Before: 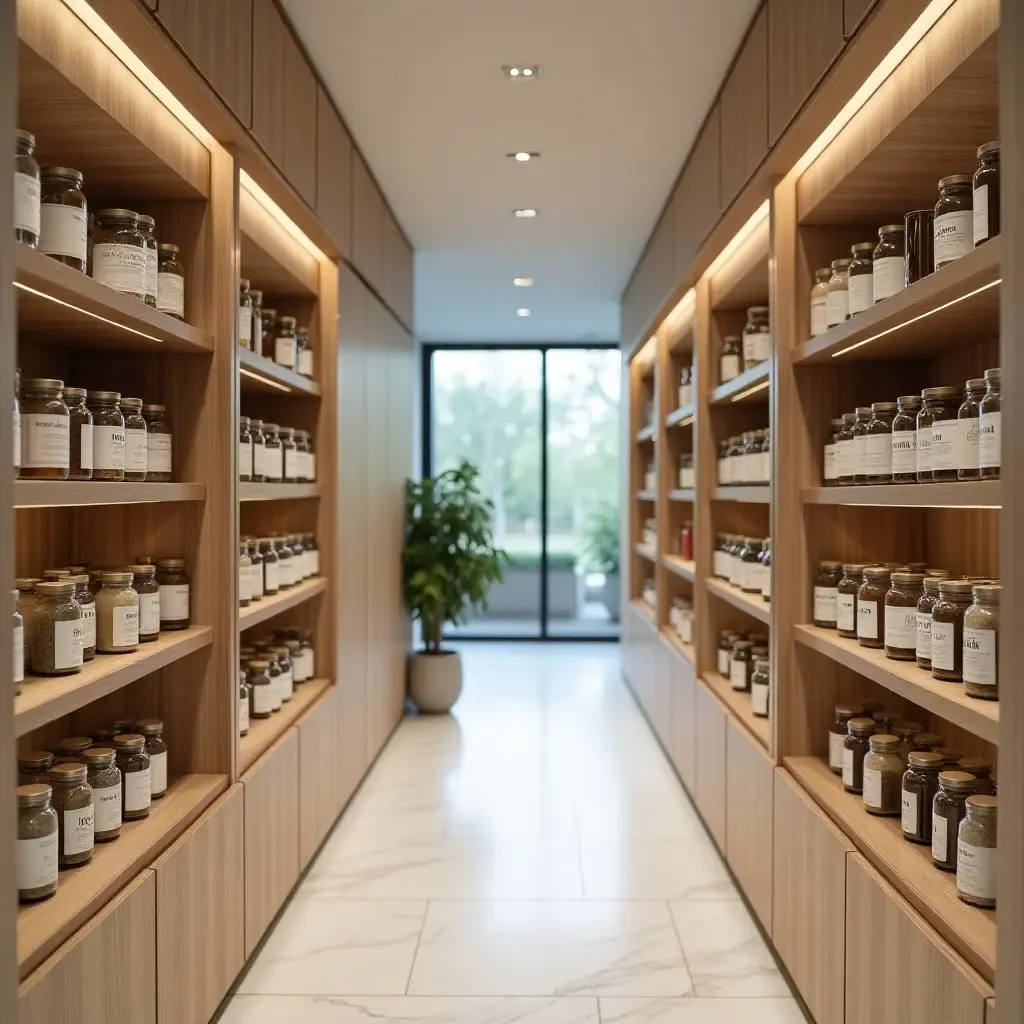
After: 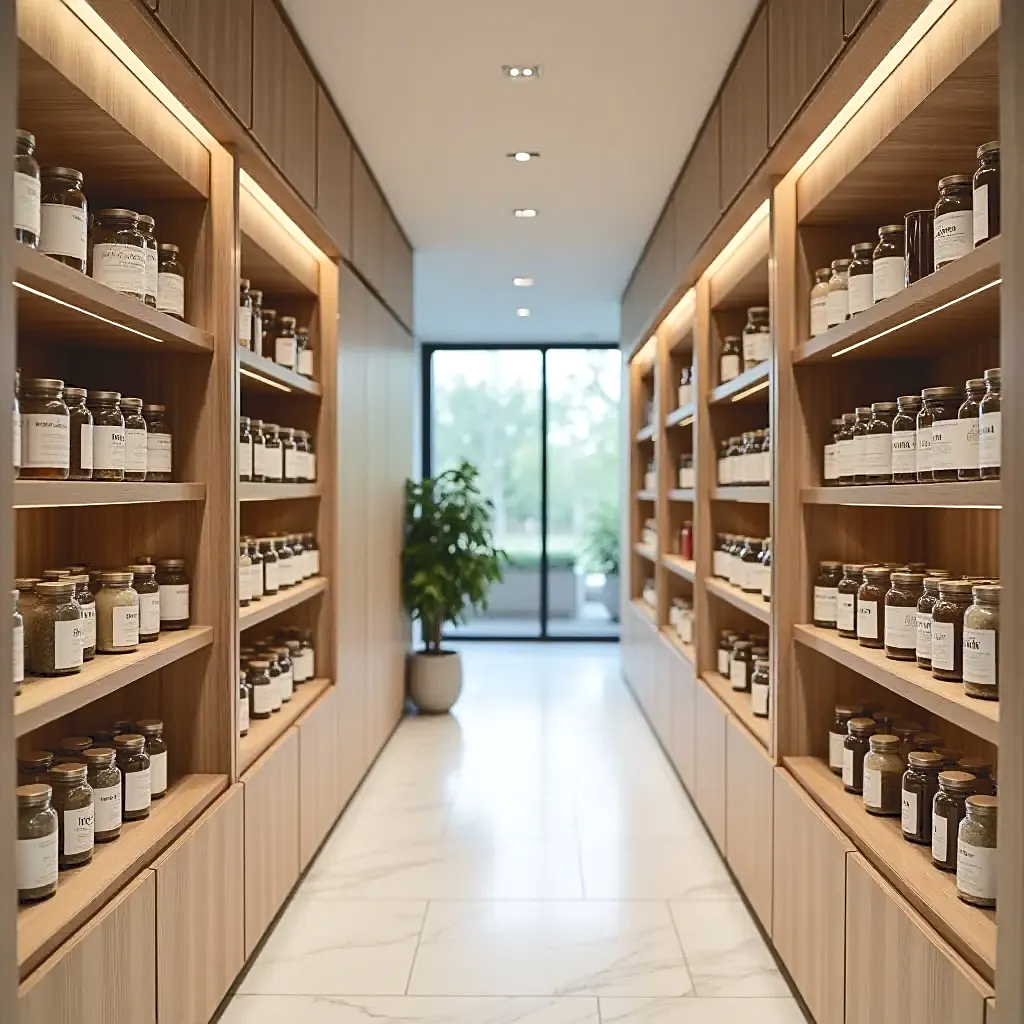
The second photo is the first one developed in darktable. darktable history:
tone equalizer: edges refinement/feathering 500, mask exposure compensation -1.57 EV, preserve details no
local contrast: mode bilateral grid, contrast 20, coarseness 49, detail 119%, midtone range 0.2
sharpen: on, module defaults
tone curve: curves: ch0 [(0, 0) (0.003, 0.1) (0.011, 0.101) (0.025, 0.11) (0.044, 0.126) (0.069, 0.14) (0.1, 0.158) (0.136, 0.18) (0.177, 0.206) (0.224, 0.243) (0.277, 0.293) (0.335, 0.36) (0.399, 0.446) (0.468, 0.537) (0.543, 0.618) (0.623, 0.694) (0.709, 0.763) (0.801, 0.836) (0.898, 0.908) (1, 1)], color space Lab, independent channels, preserve colors none
